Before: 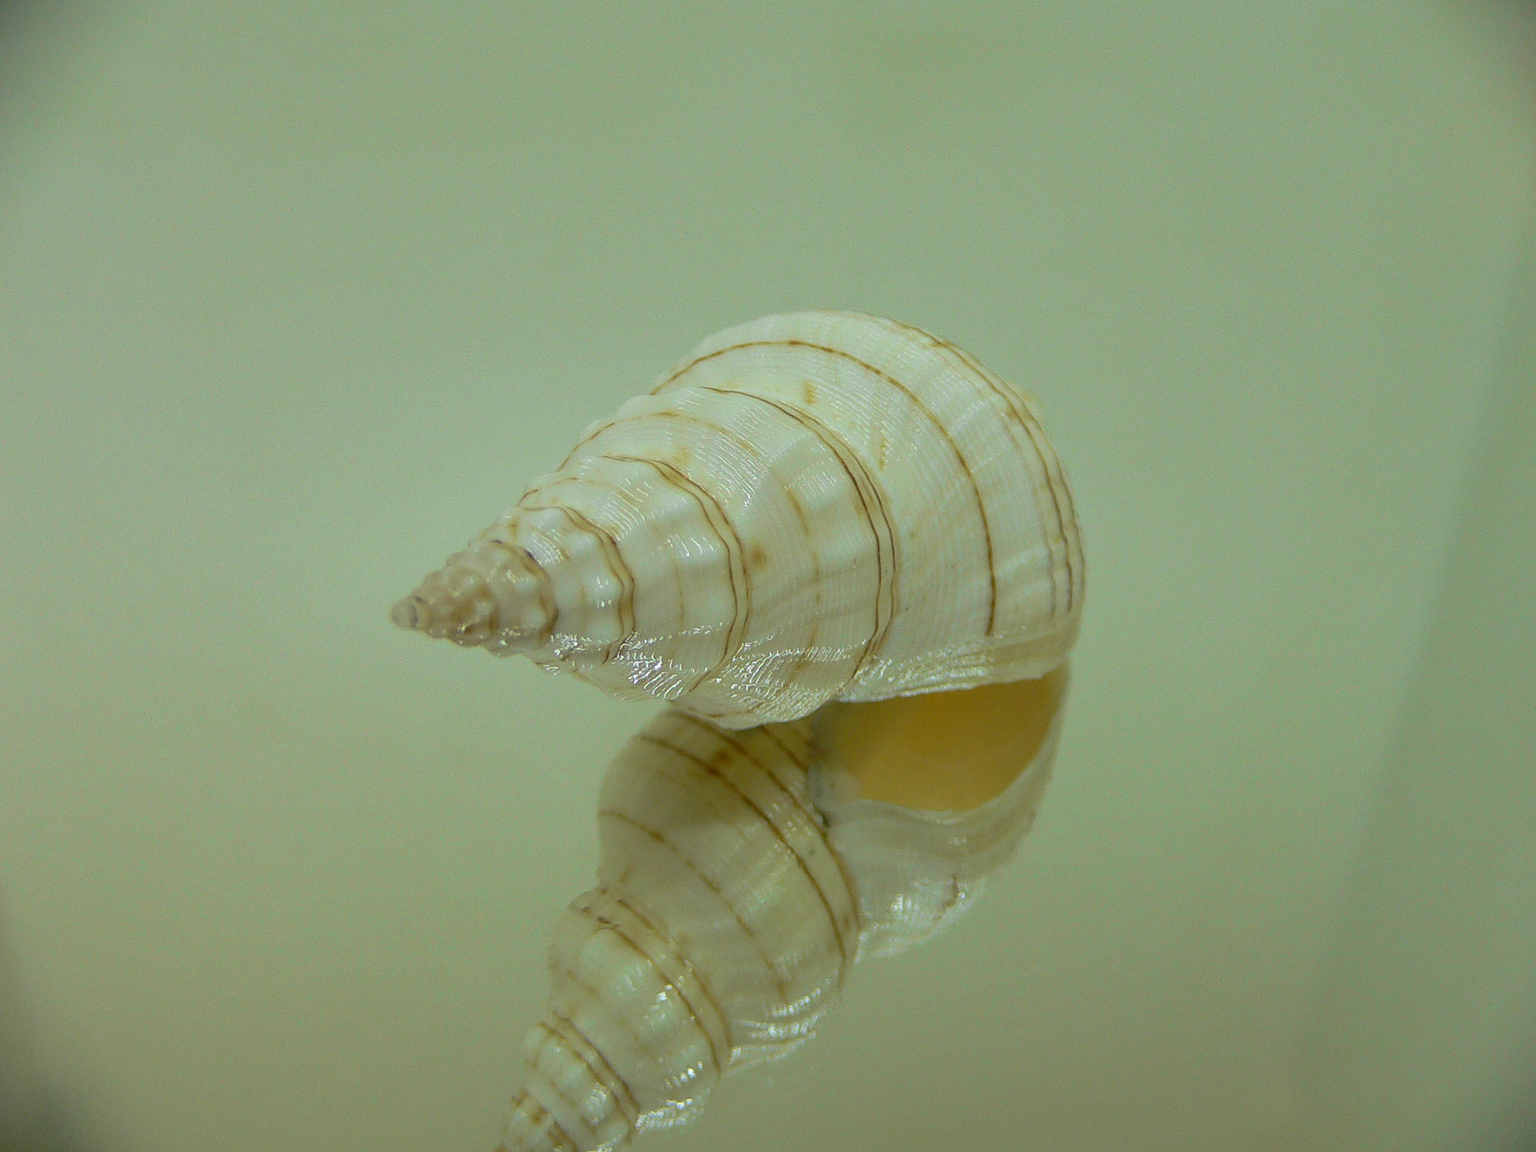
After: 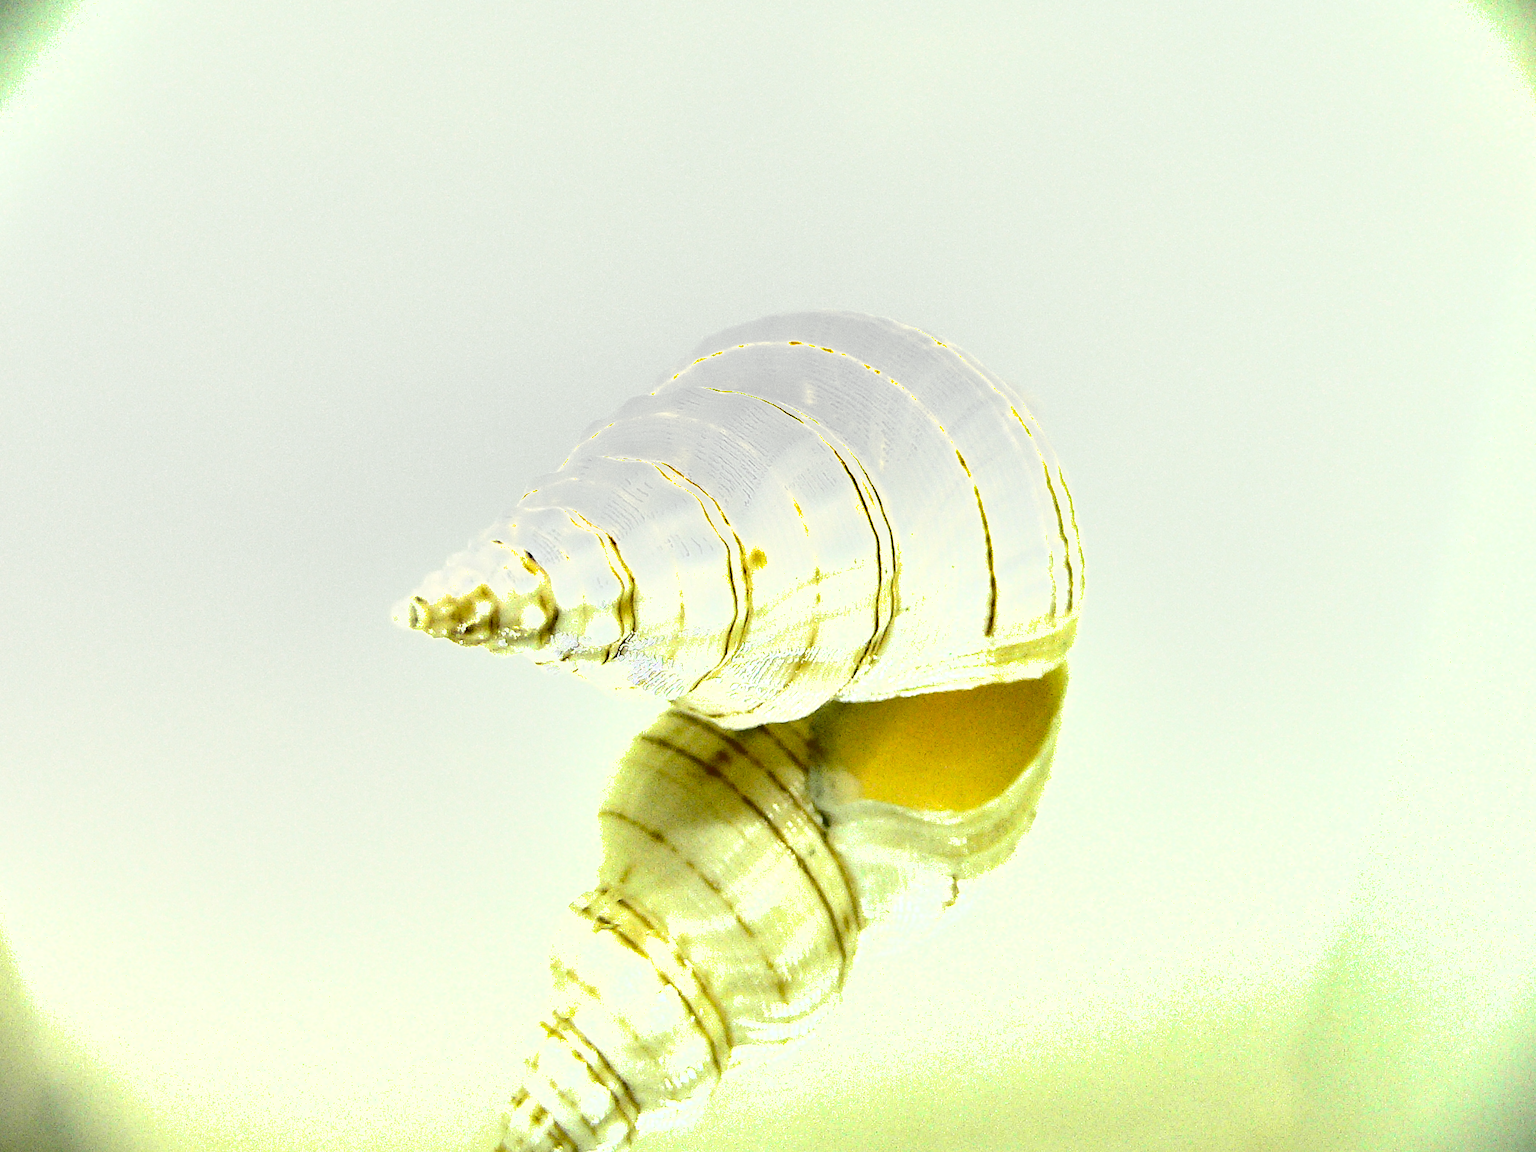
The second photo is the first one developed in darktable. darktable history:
shadows and highlights: soften with gaussian
exposure: black level correction 0, exposure 1.7 EV, compensate exposure bias true, compensate highlight preservation false
tone equalizer: -8 EV -0.417 EV, -7 EV -0.389 EV, -6 EV -0.333 EV, -5 EV -0.222 EV, -3 EV 0.222 EV, -2 EV 0.333 EV, -1 EV 0.389 EV, +0 EV 0.417 EV, edges refinement/feathering 500, mask exposure compensation -1.57 EV, preserve details no
grain: coarseness 0.09 ISO, strength 16.61%
